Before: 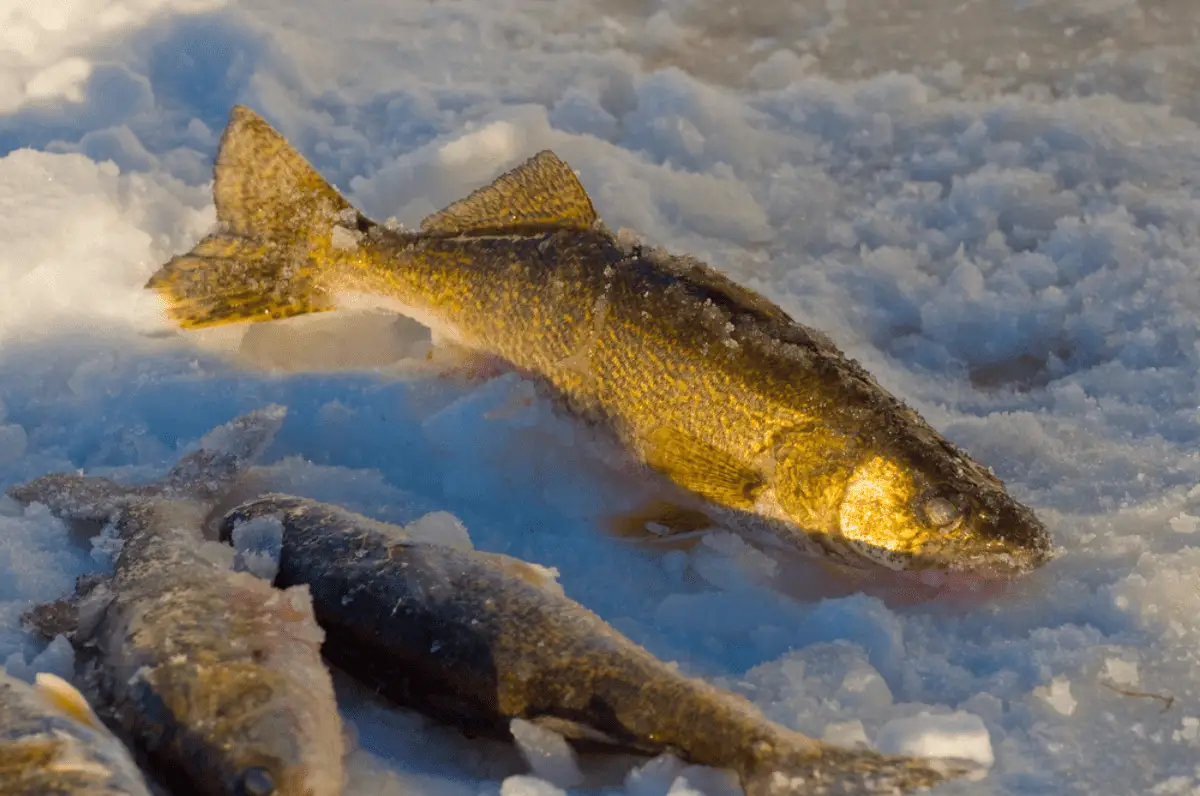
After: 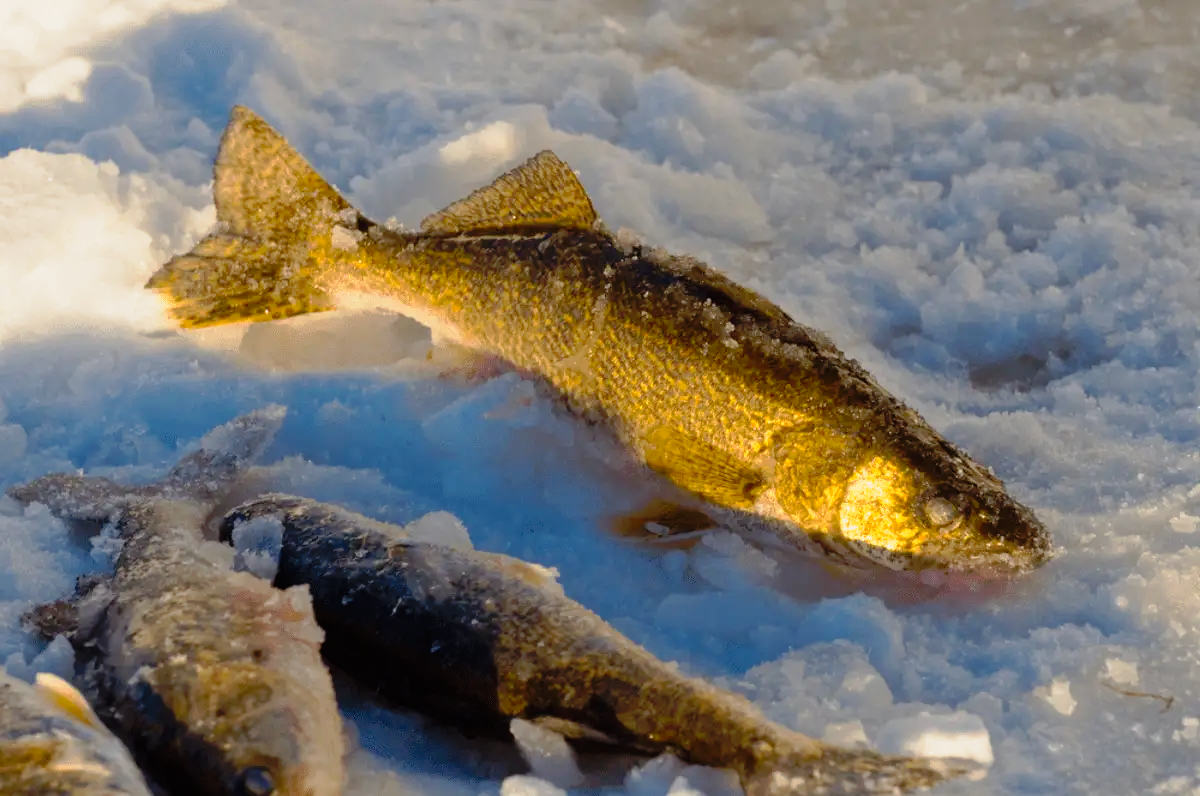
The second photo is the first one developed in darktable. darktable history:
tone curve: curves: ch0 [(0, 0) (0.105, 0.044) (0.195, 0.128) (0.283, 0.283) (0.384, 0.404) (0.485, 0.531) (0.638, 0.681) (0.795, 0.879) (1, 0.977)]; ch1 [(0, 0) (0.161, 0.092) (0.35, 0.33) (0.379, 0.401) (0.456, 0.469) (0.498, 0.503) (0.531, 0.537) (0.596, 0.621) (0.635, 0.671) (1, 1)]; ch2 [(0, 0) (0.371, 0.362) (0.437, 0.437) (0.483, 0.484) (0.53, 0.515) (0.56, 0.58) (0.622, 0.606) (1, 1)], preserve colors none
